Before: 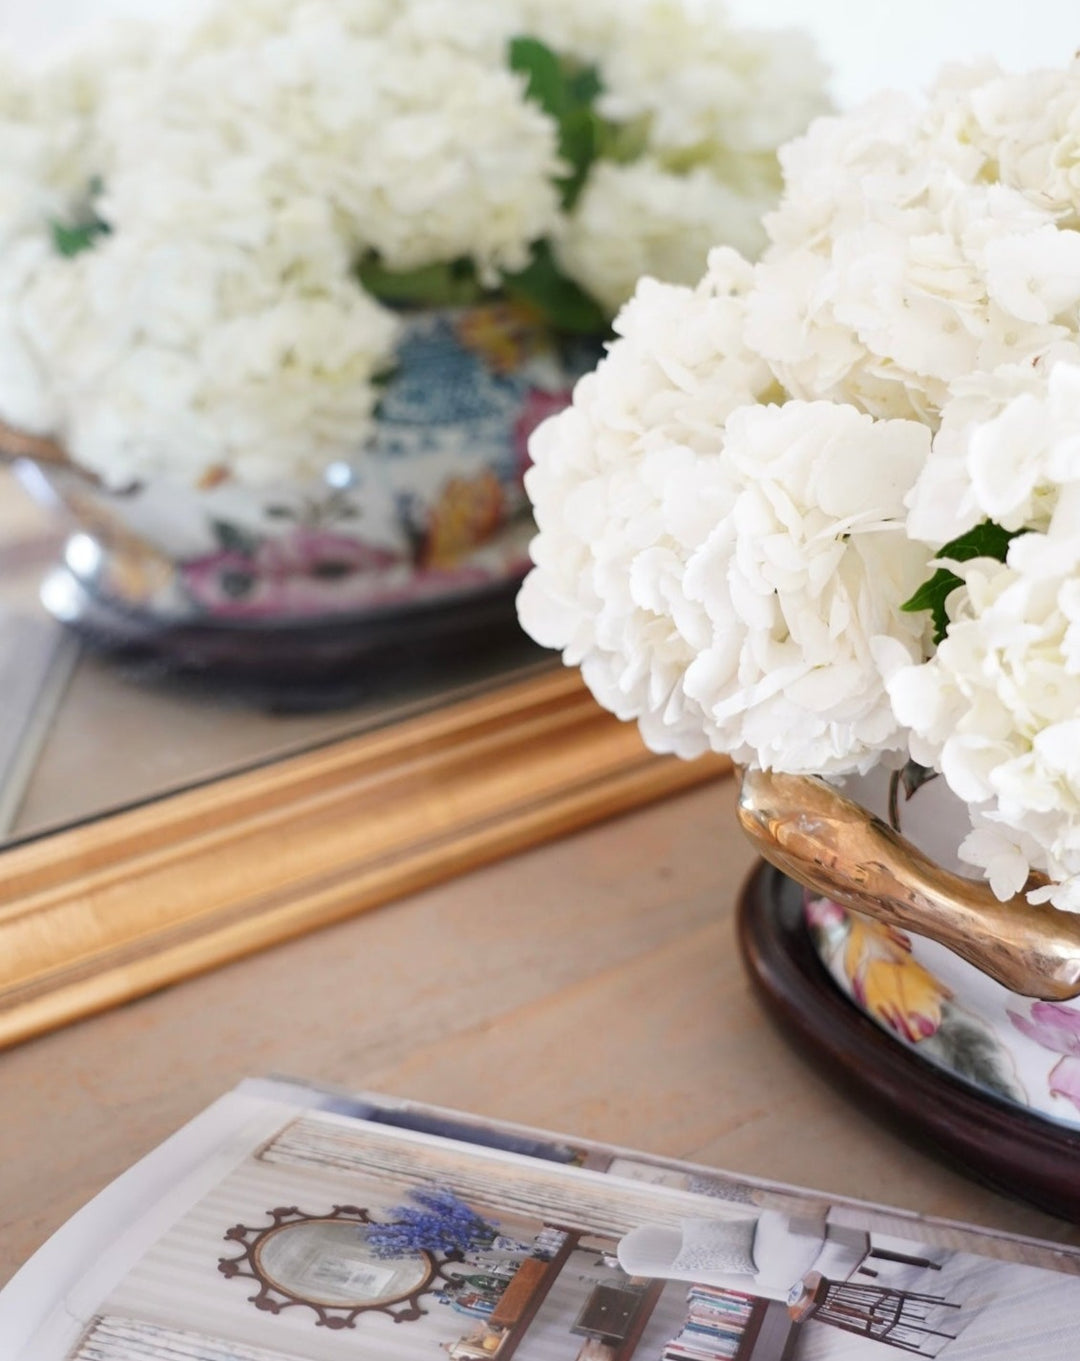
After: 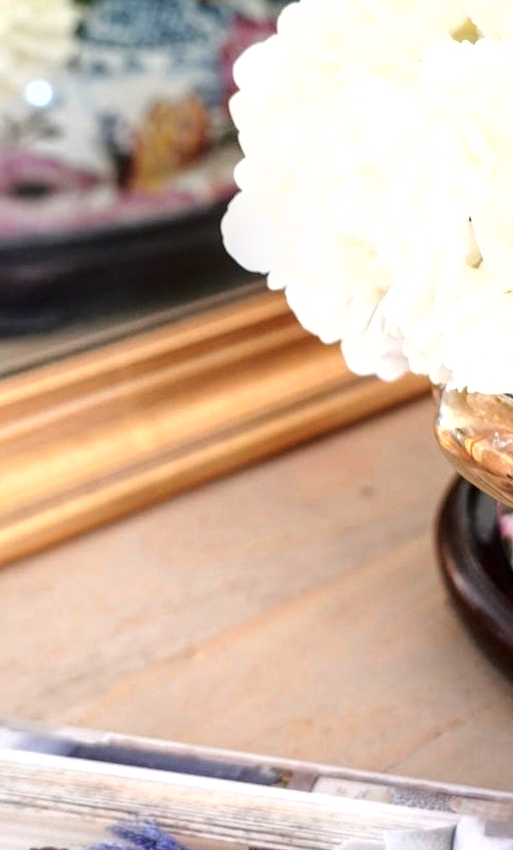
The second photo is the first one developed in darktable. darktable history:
exposure: black level correction 0, exposure 0.7 EV, compensate exposure bias true, compensate highlight preservation false
fill light: exposure -2 EV, width 8.6
rotate and perspective: rotation -0.013°, lens shift (vertical) -0.027, lens shift (horizontal) 0.178, crop left 0.016, crop right 0.989, crop top 0.082, crop bottom 0.918
crop: left 31.379%, top 24.658%, right 20.326%, bottom 6.628%
local contrast: on, module defaults
